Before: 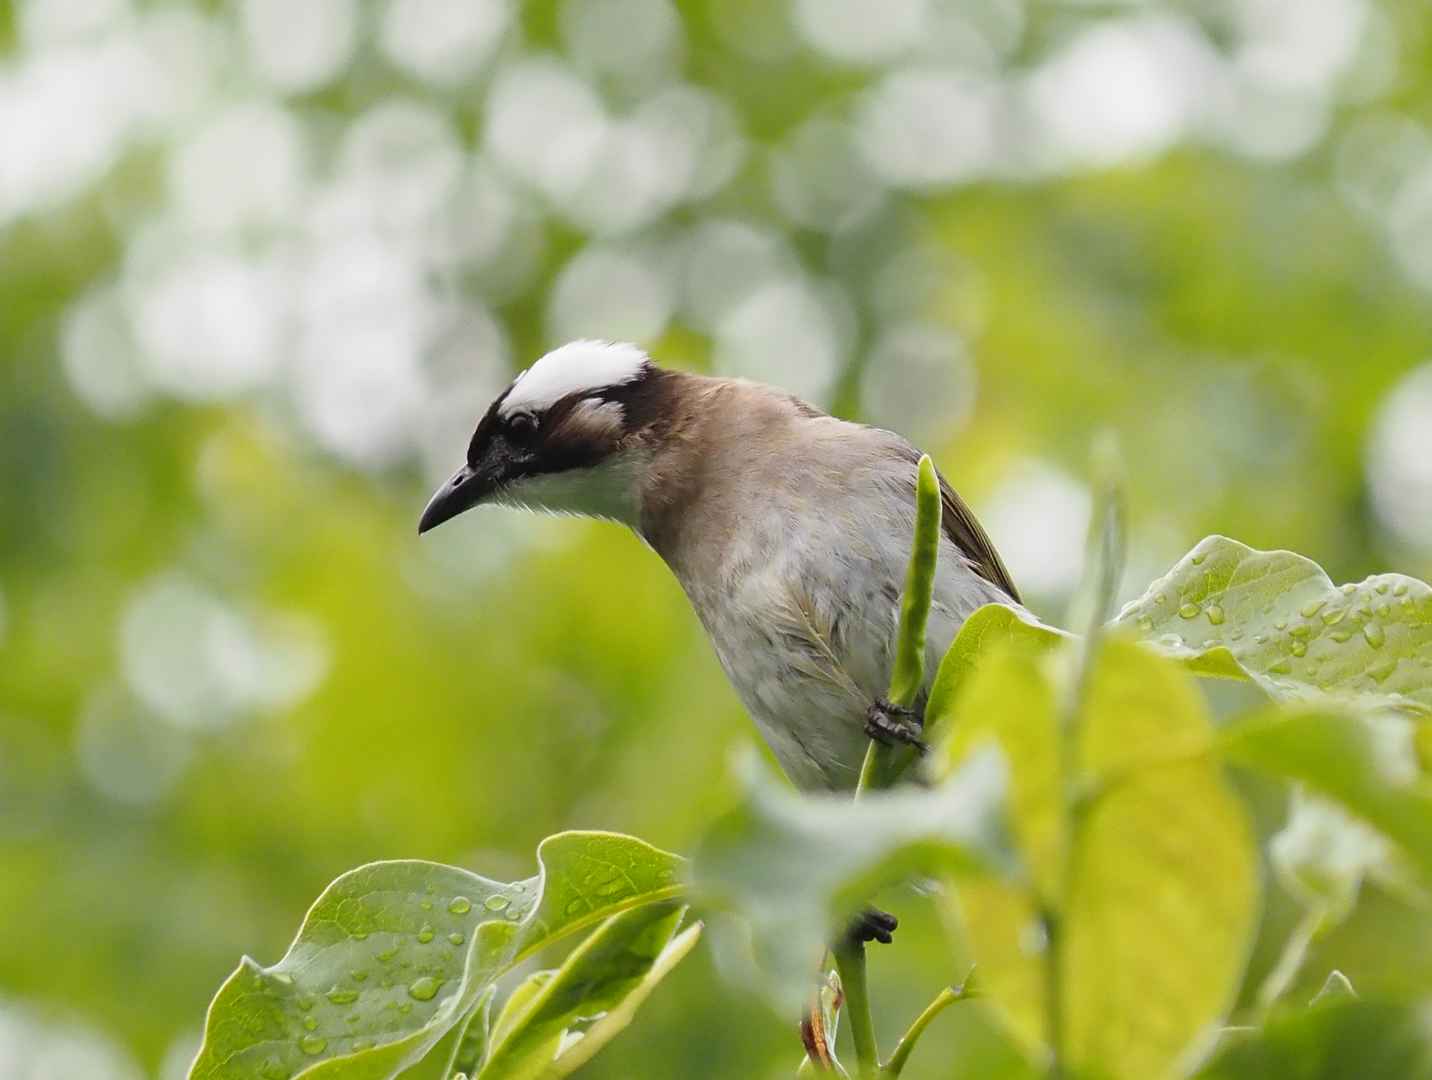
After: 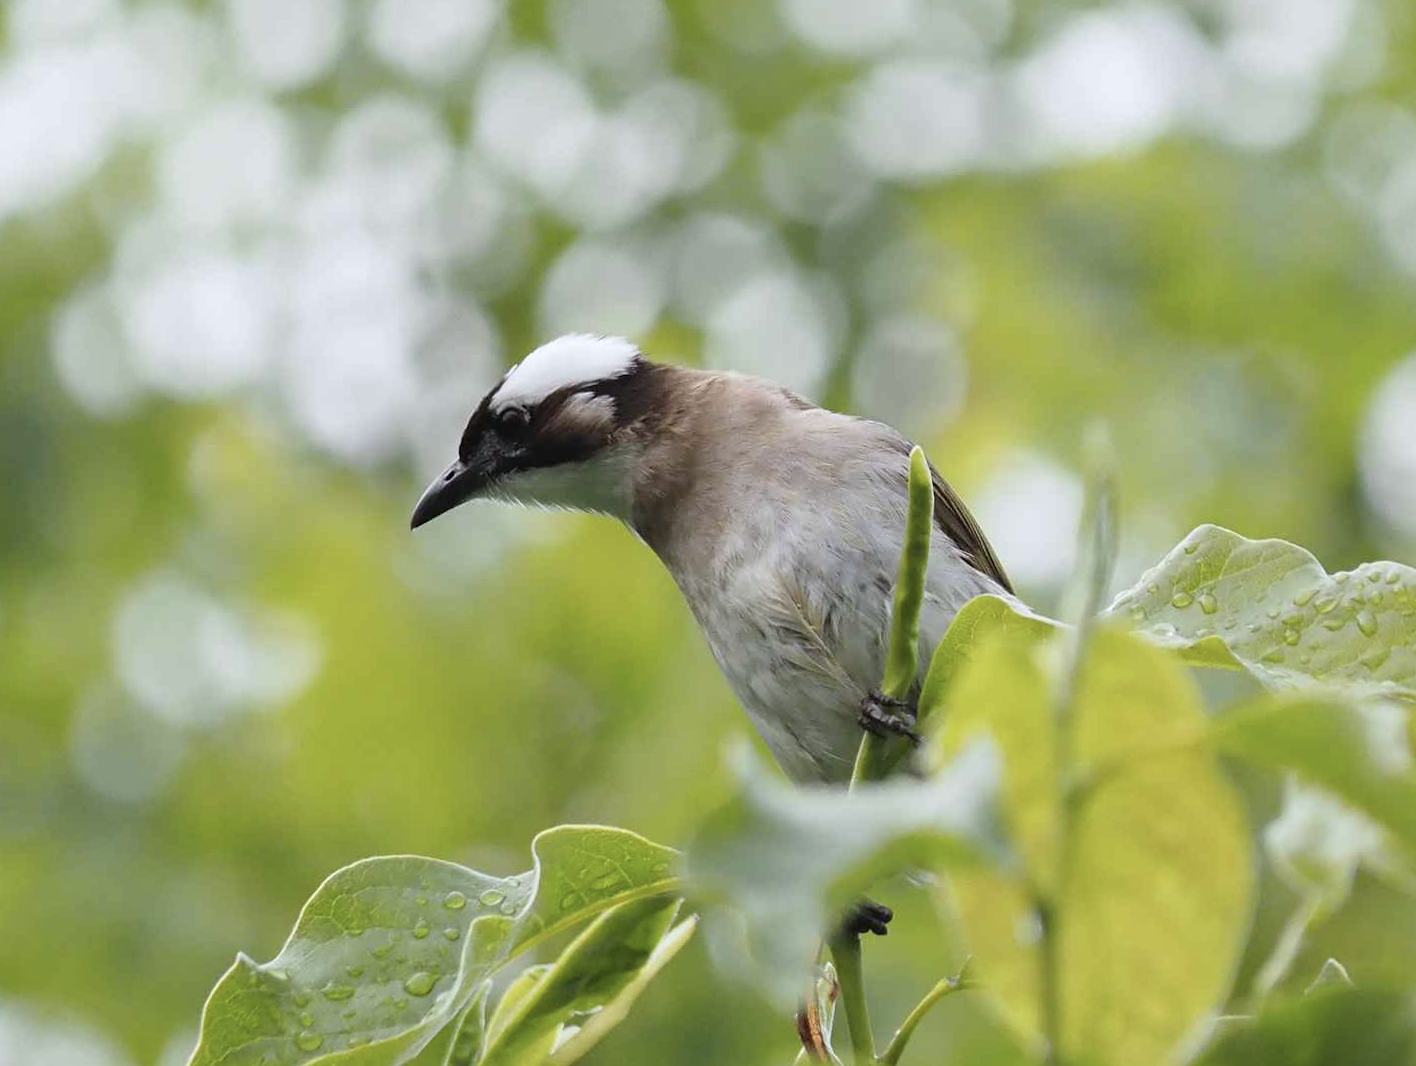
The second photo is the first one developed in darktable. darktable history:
color correction: saturation 0.8
white balance: red 0.974, blue 1.044
rotate and perspective: rotation -0.45°, automatic cropping original format, crop left 0.008, crop right 0.992, crop top 0.012, crop bottom 0.988
